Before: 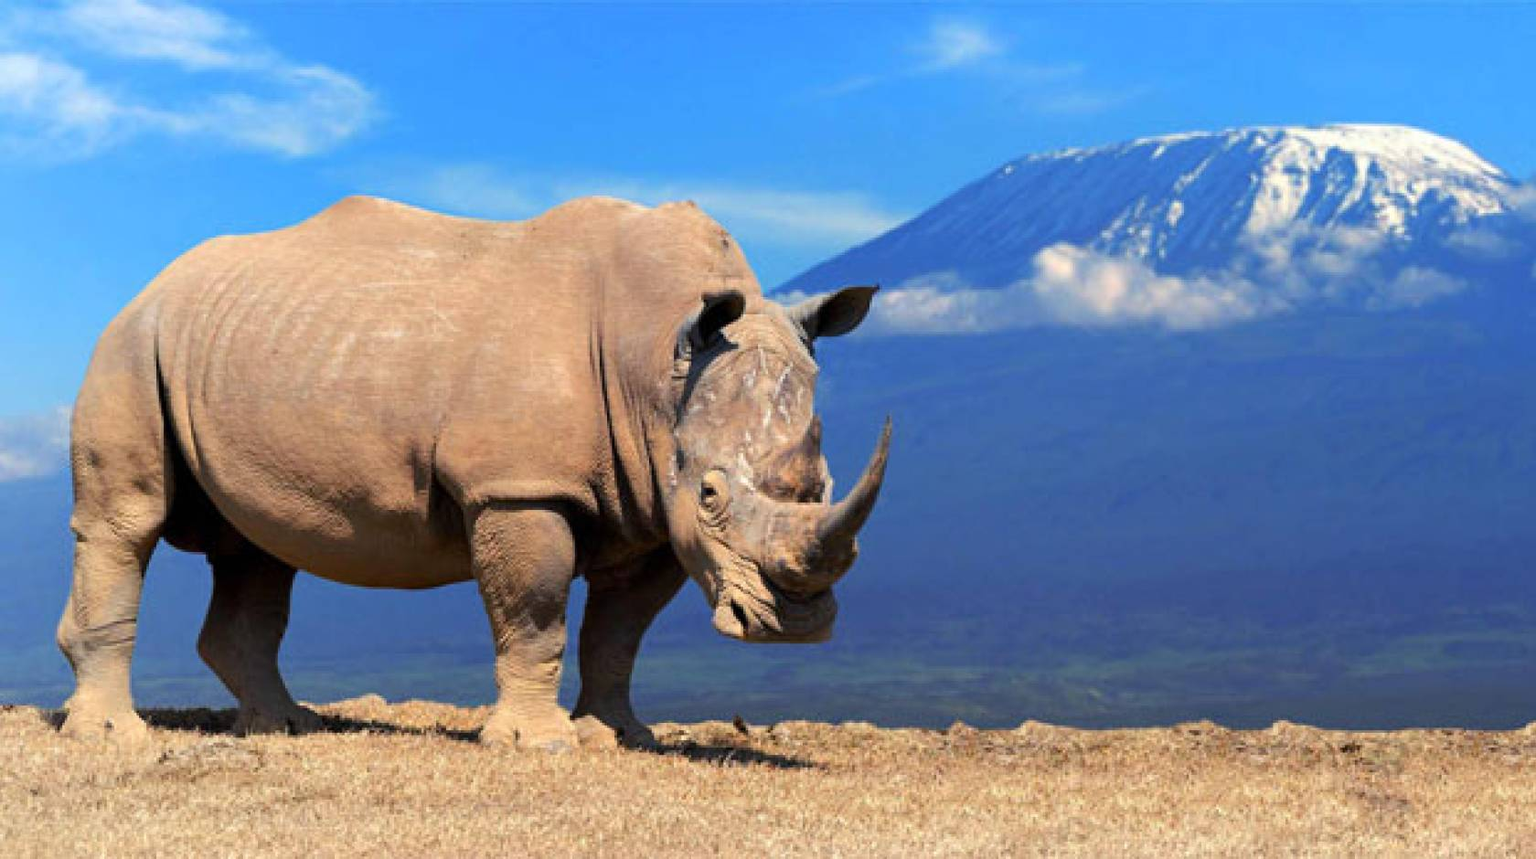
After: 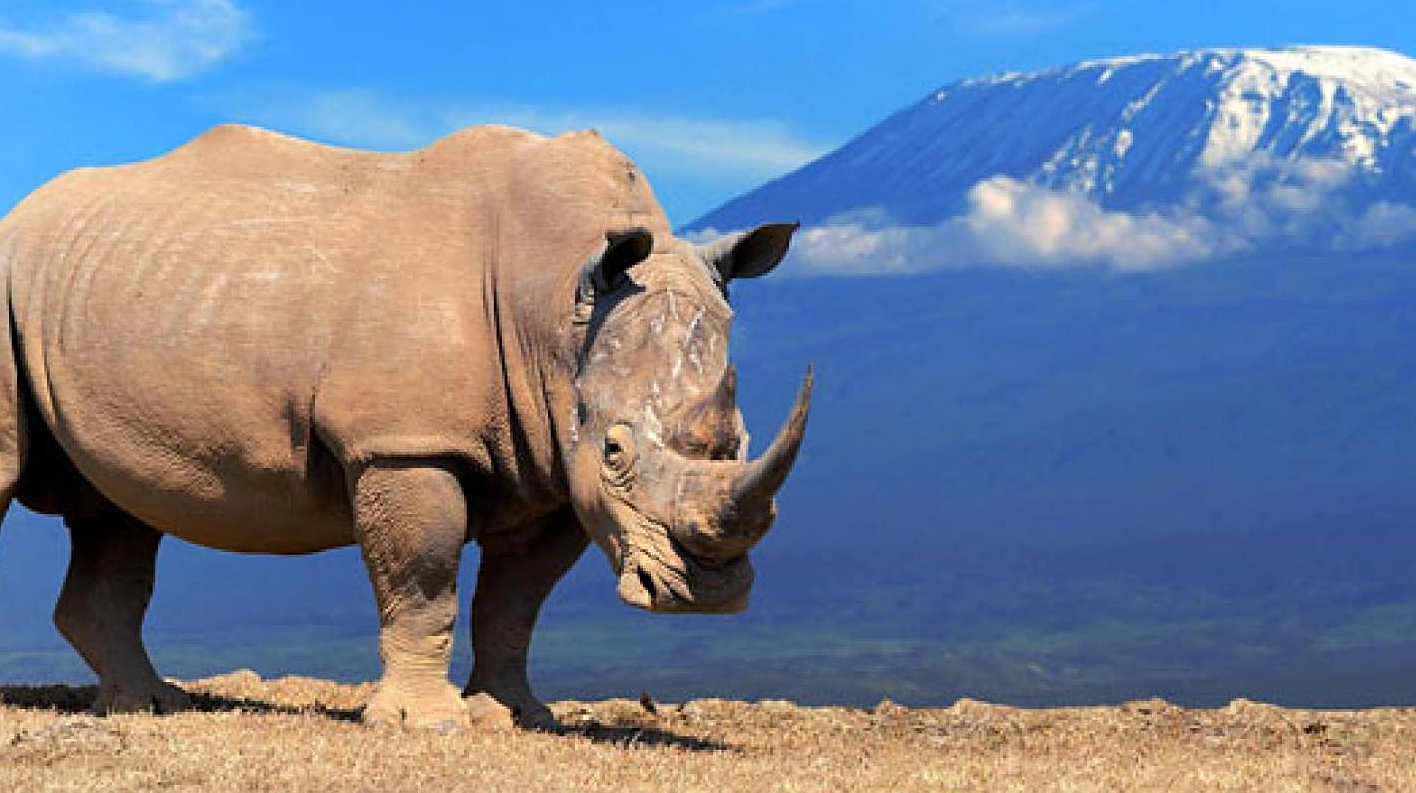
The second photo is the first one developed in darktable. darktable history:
crop and rotate: left 9.653%, top 9.609%, right 6.006%, bottom 6.007%
sharpen: on, module defaults
